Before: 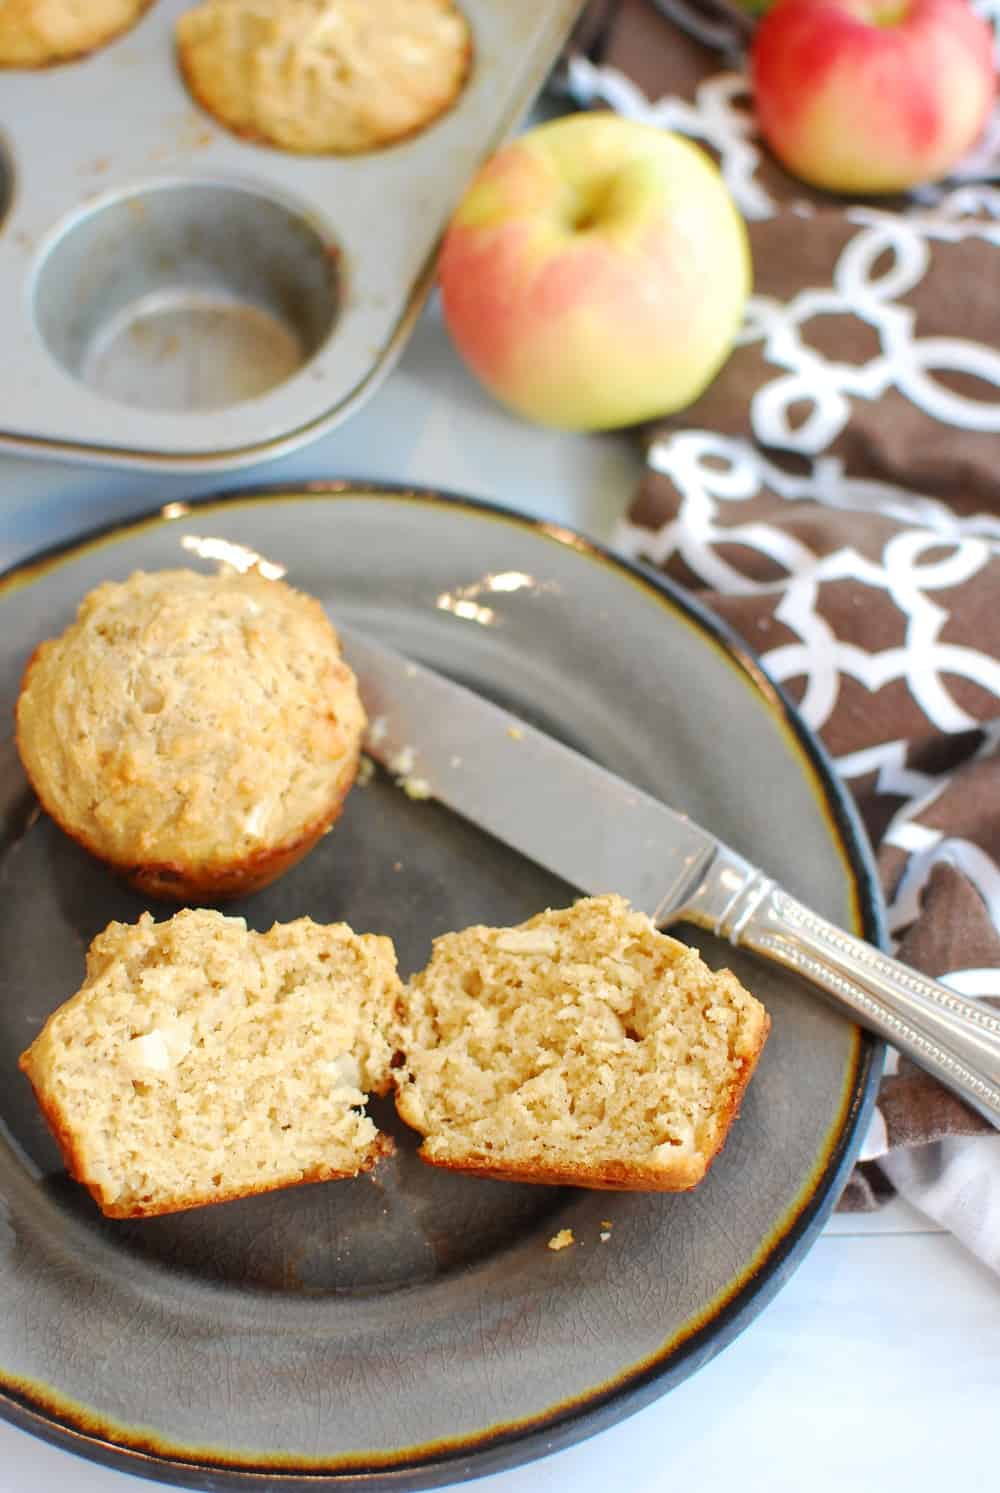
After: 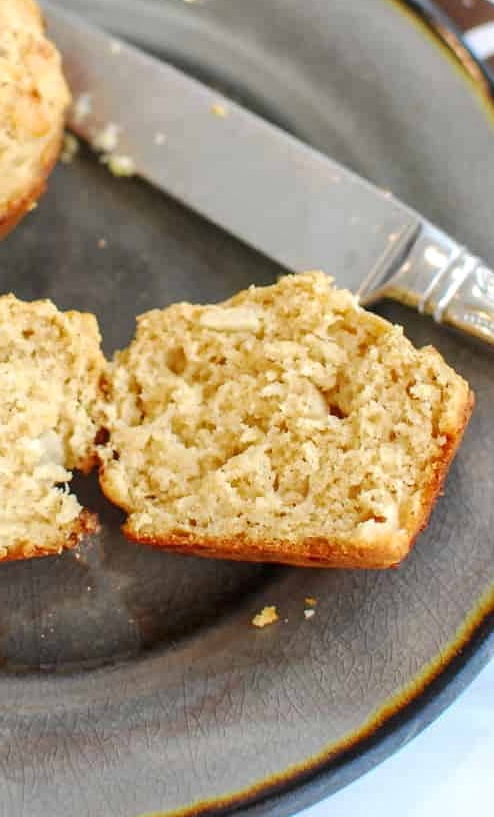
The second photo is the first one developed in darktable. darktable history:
crop: left 29.672%, top 41.786%, right 20.851%, bottom 3.487%
local contrast: on, module defaults
